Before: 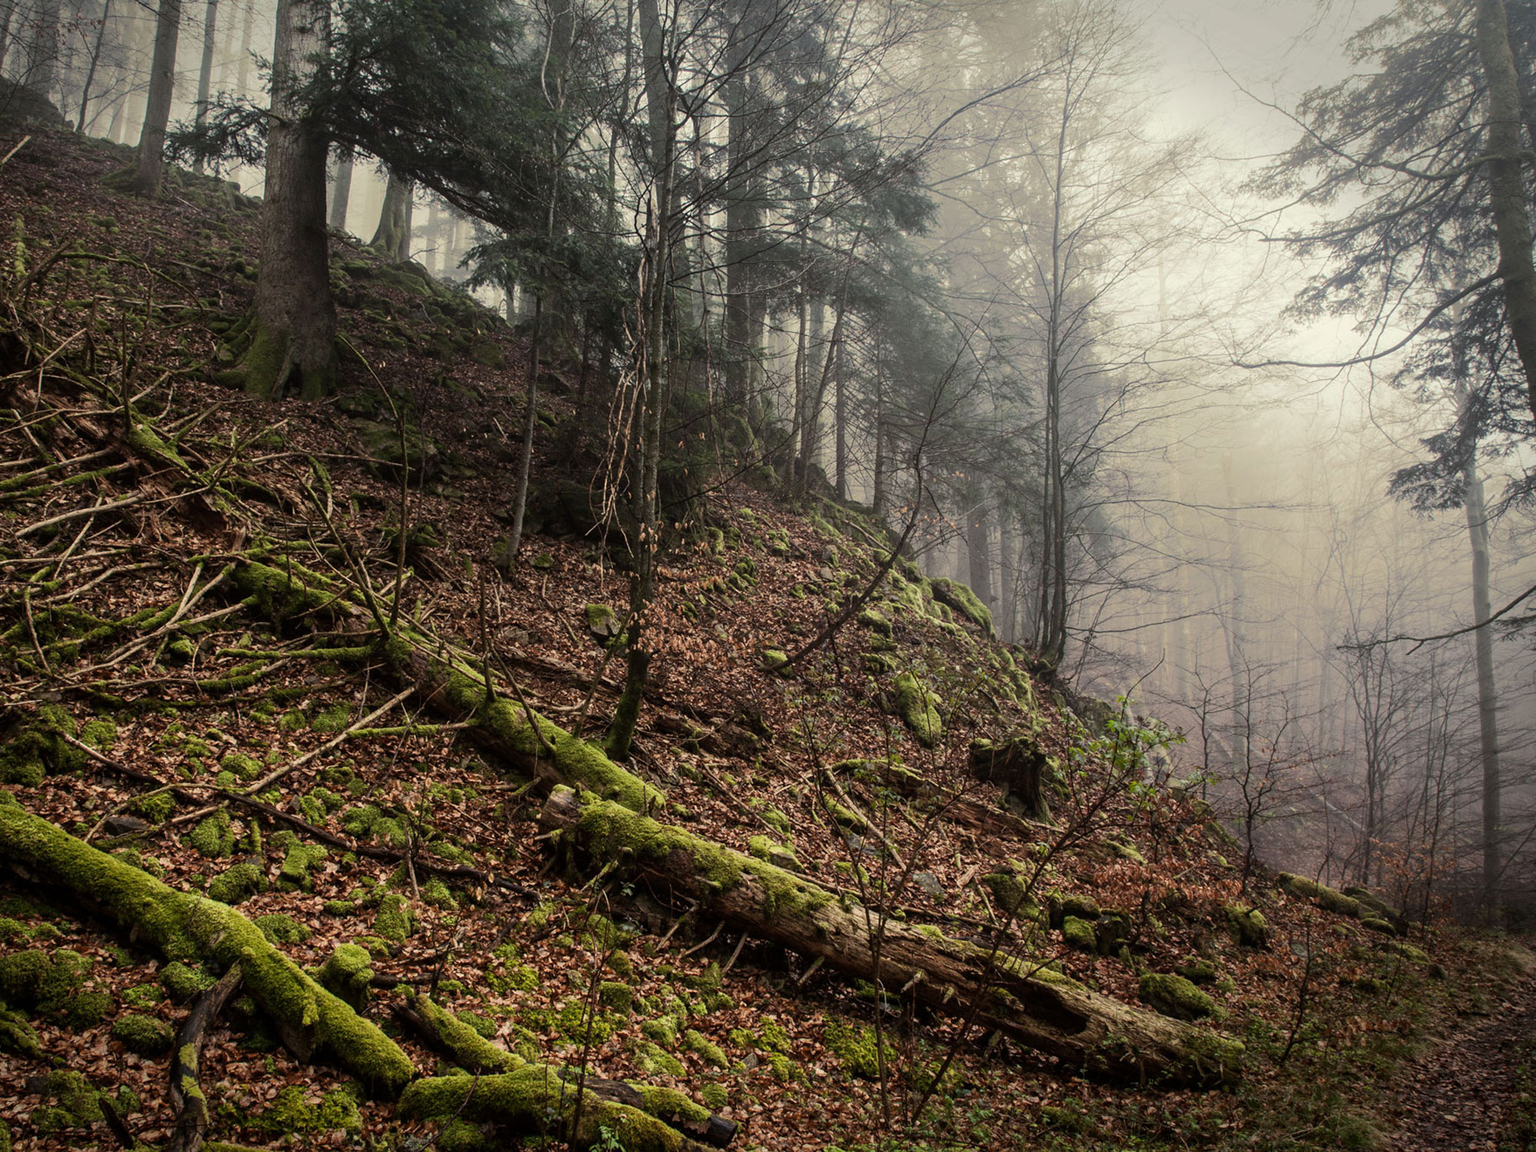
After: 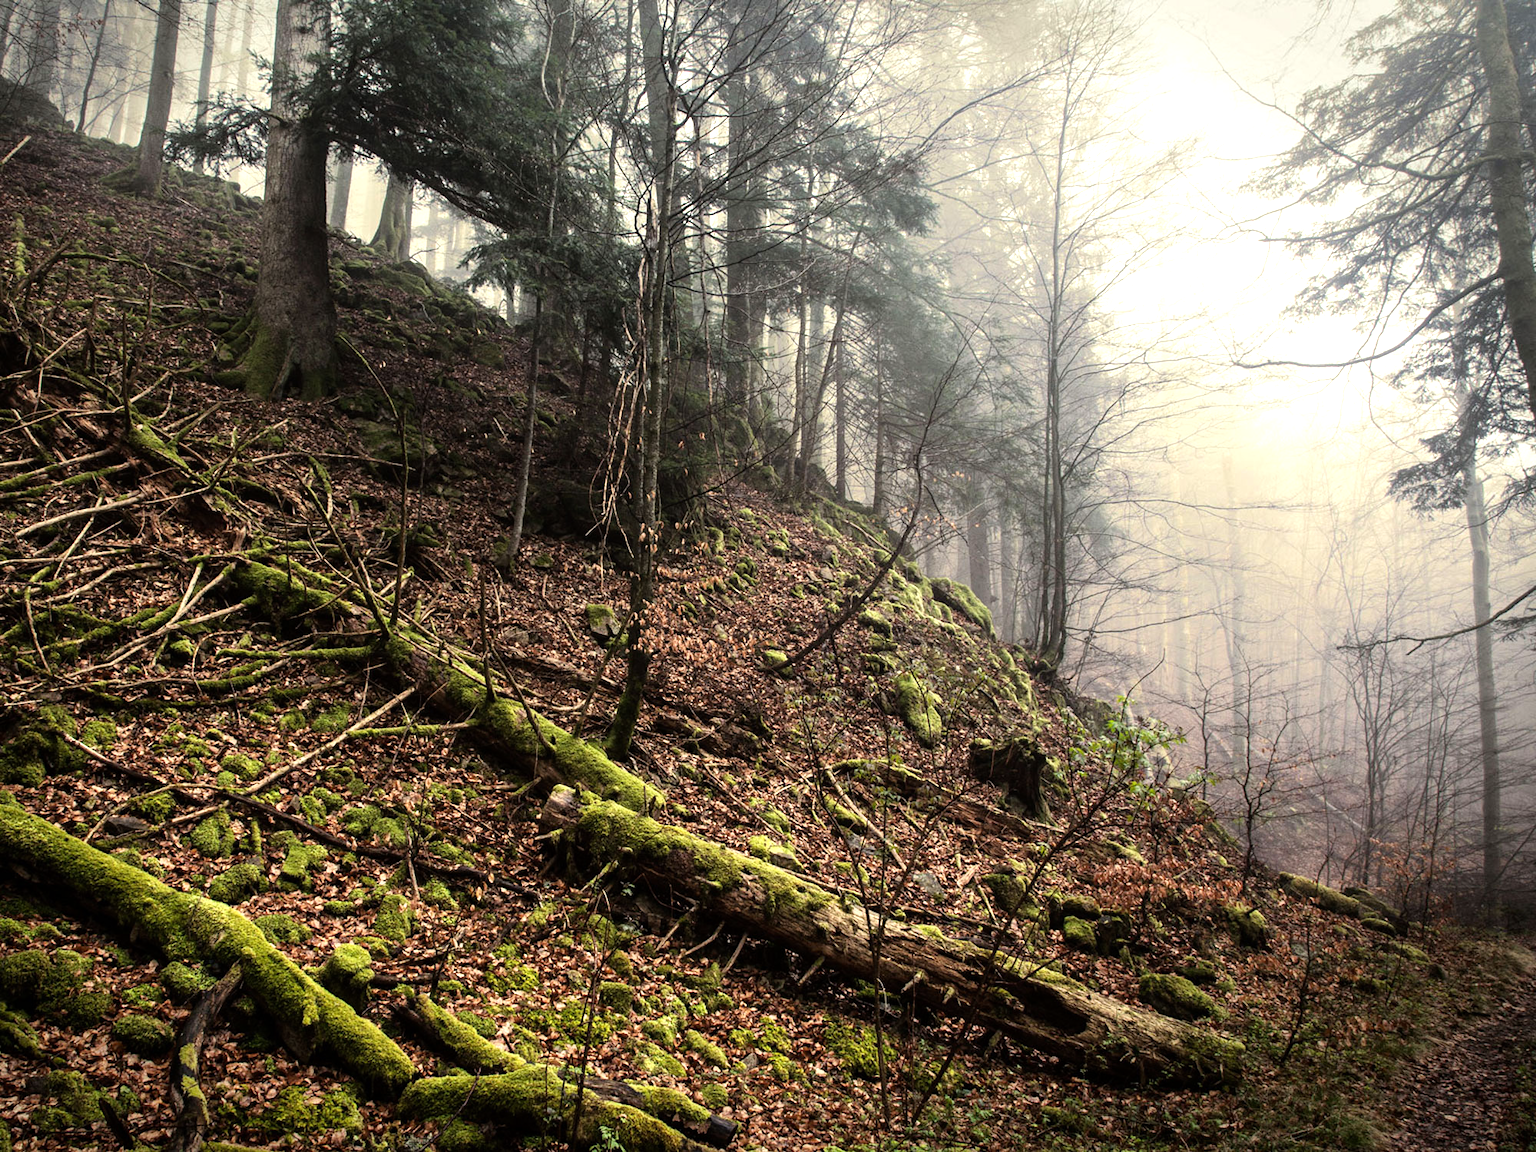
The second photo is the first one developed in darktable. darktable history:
exposure: exposure 0.194 EV, compensate exposure bias true, compensate highlight preservation false
tone equalizer: -8 EV -0.721 EV, -7 EV -0.714 EV, -6 EV -0.569 EV, -5 EV -0.402 EV, -3 EV 0.376 EV, -2 EV 0.6 EV, -1 EV 0.693 EV, +0 EV 0.72 EV
